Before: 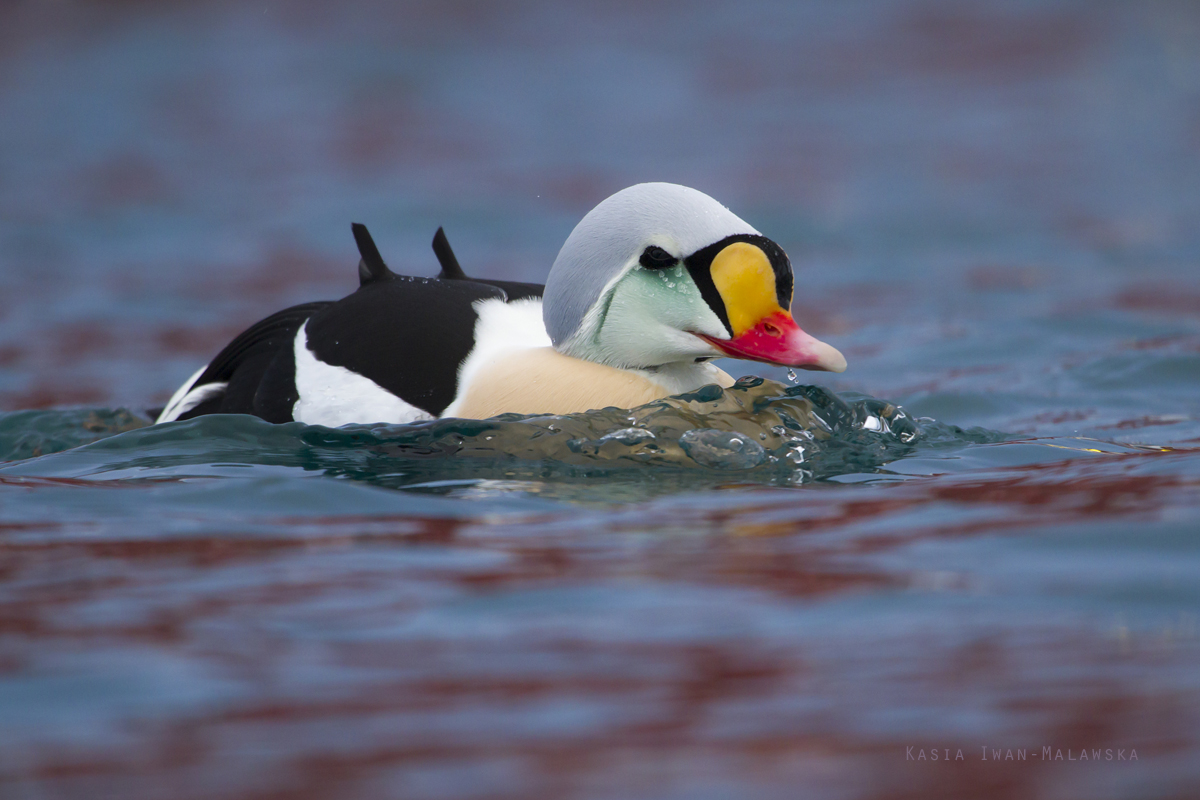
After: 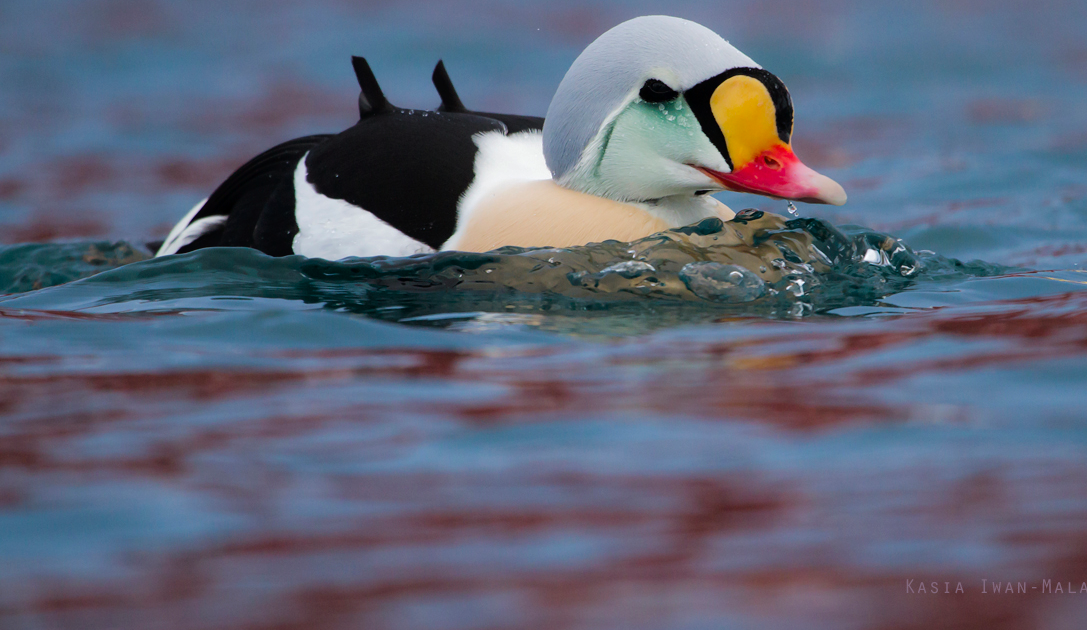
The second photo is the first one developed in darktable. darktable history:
crop: top 20.894%, right 9.396%, bottom 0.254%
tone curve: curves: ch0 [(0, 0) (0.003, 0.002) (0.011, 0.006) (0.025, 0.013) (0.044, 0.019) (0.069, 0.032) (0.1, 0.056) (0.136, 0.095) (0.177, 0.144) (0.224, 0.193) (0.277, 0.26) (0.335, 0.331) (0.399, 0.405) (0.468, 0.479) (0.543, 0.552) (0.623, 0.624) (0.709, 0.699) (0.801, 0.772) (0.898, 0.856) (1, 1)], color space Lab, linked channels, preserve colors none
